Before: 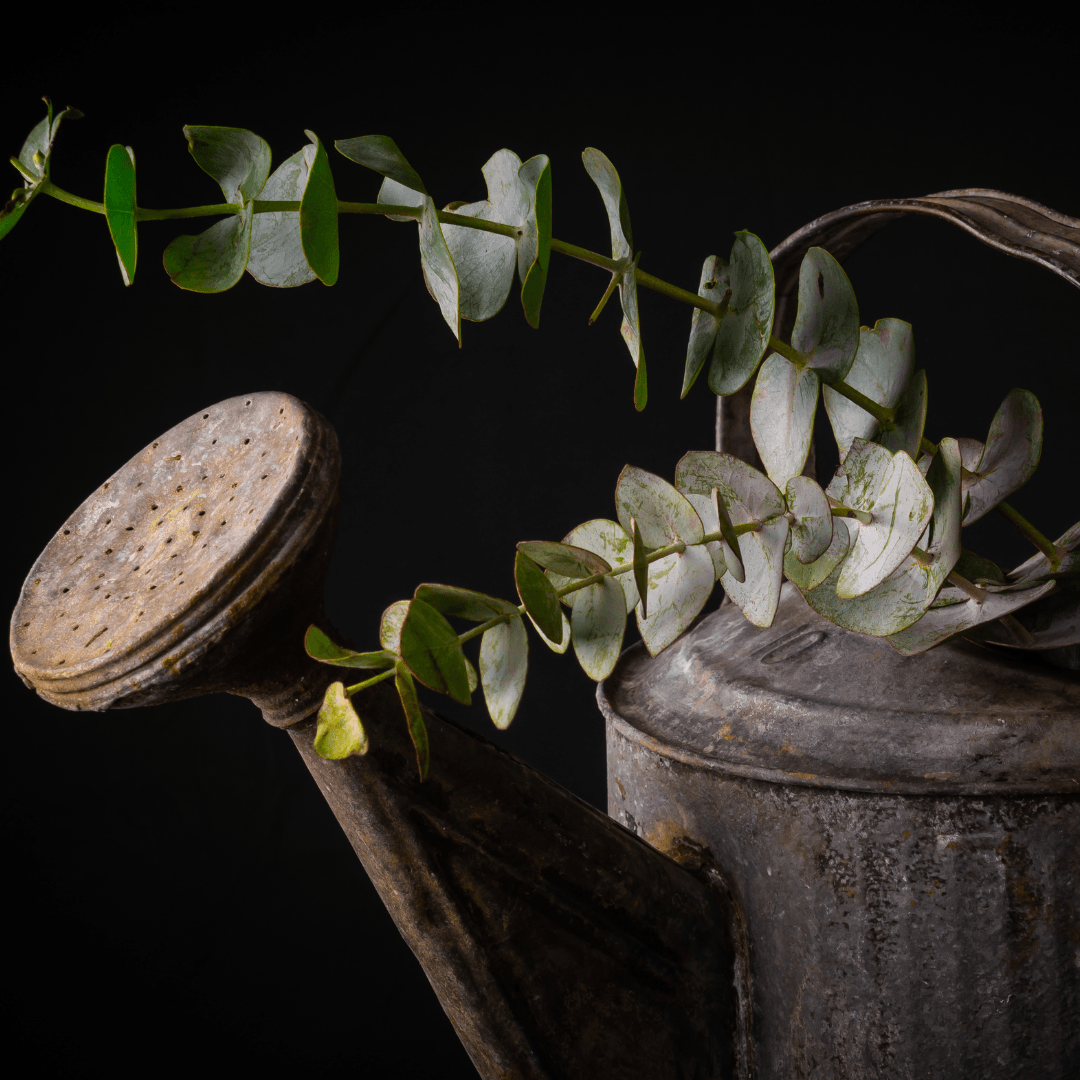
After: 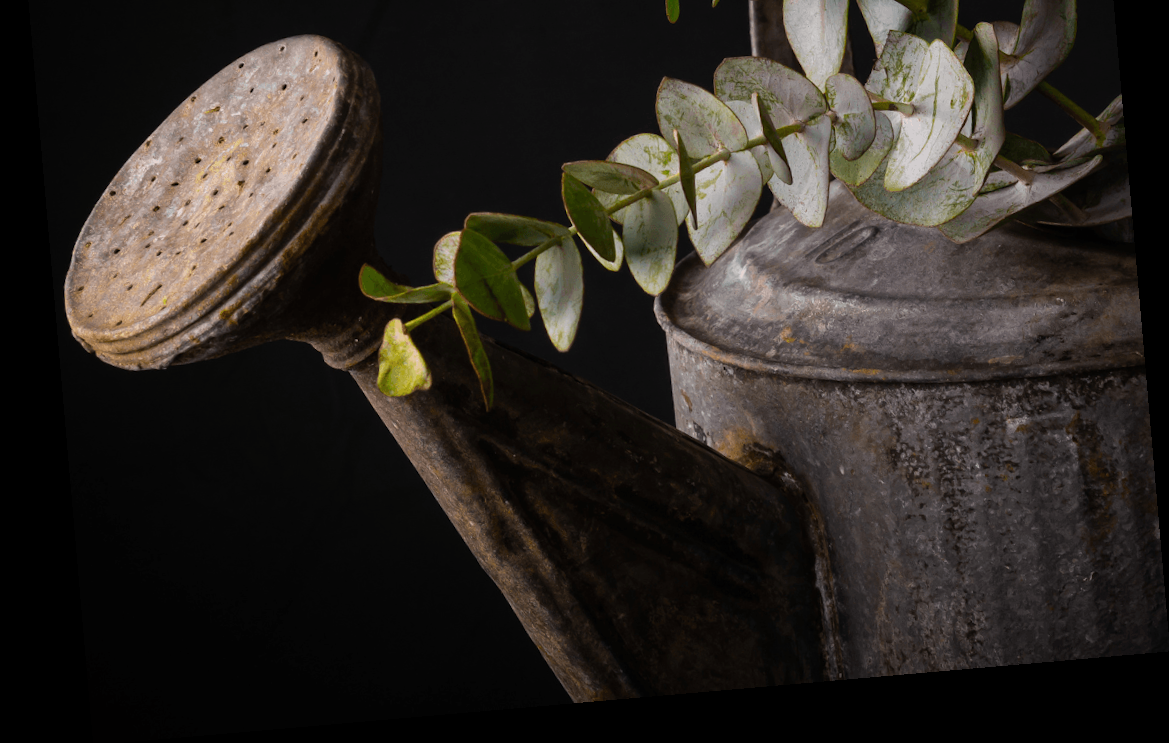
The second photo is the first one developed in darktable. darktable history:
crop and rotate: top 36.435%
rotate and perspective: rotation -4.98°, automatic cropping off
